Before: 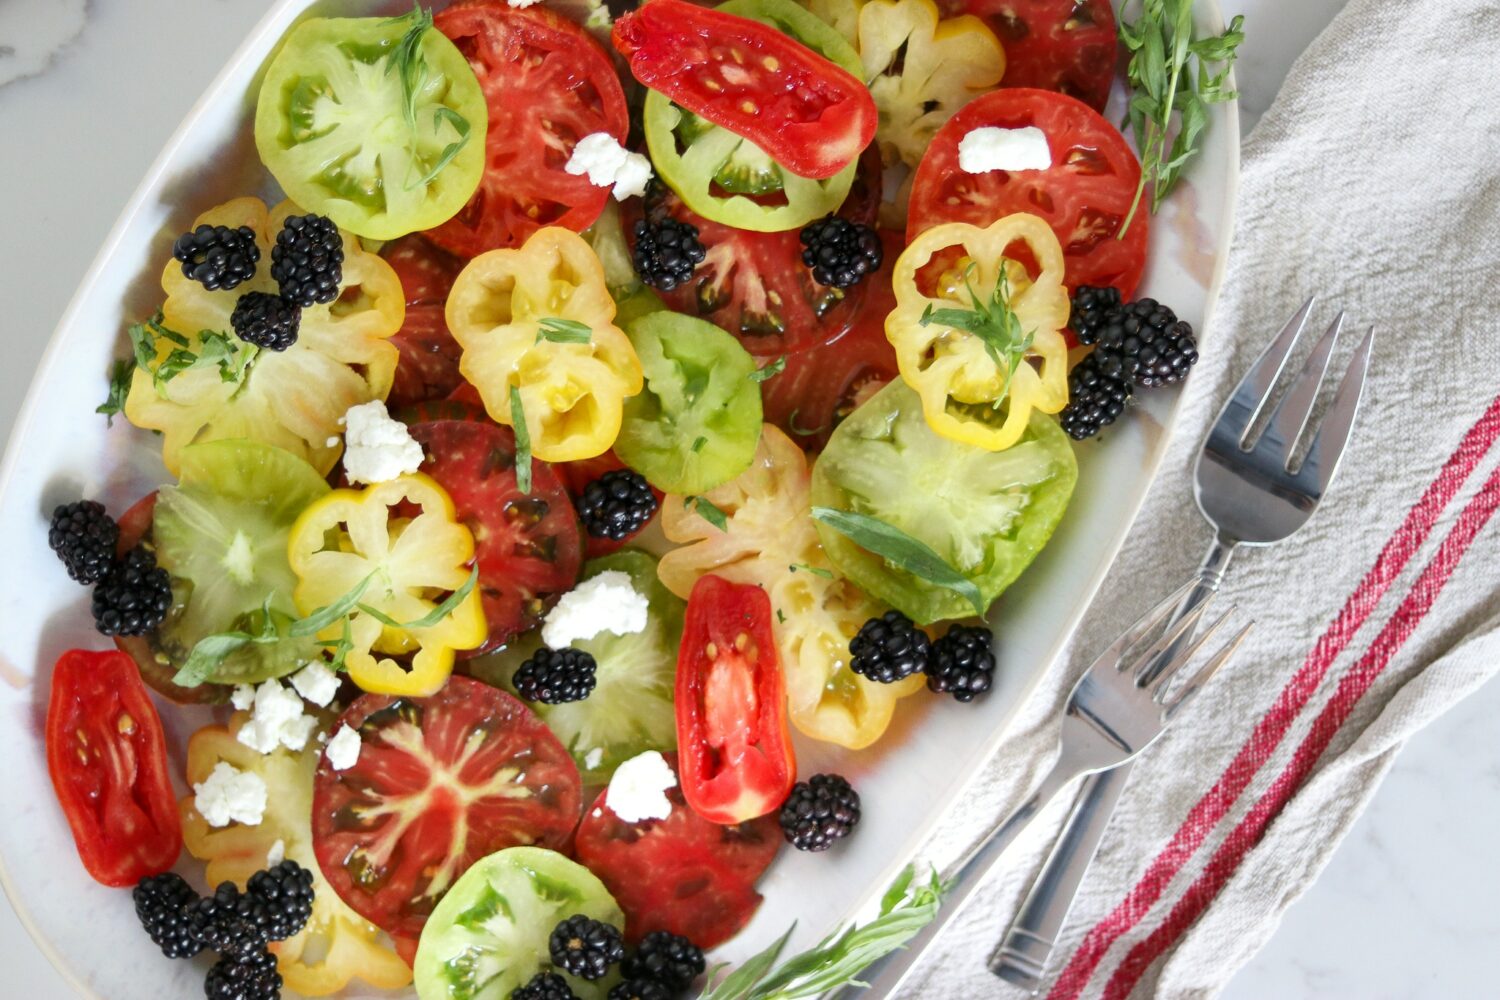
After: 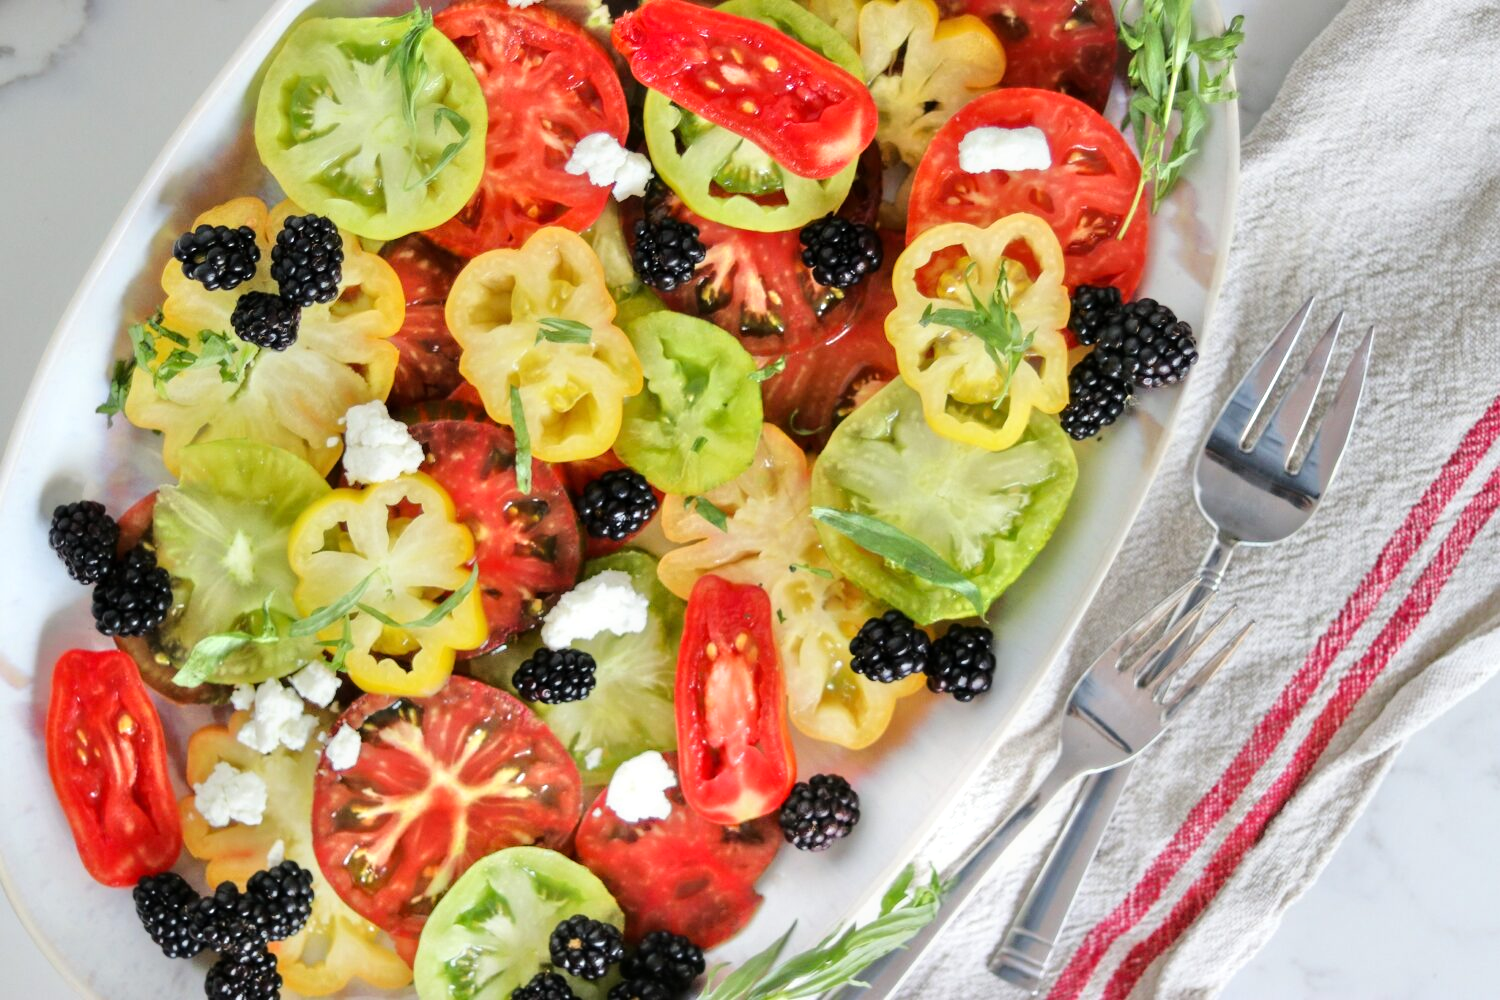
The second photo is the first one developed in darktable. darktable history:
tone equalizer: -8 EV -0.509 EV, -7 EV -0.308 EV, -6 EV -0.064 EV, -5 EV 0.378 EV, -4 EV 0.957 EV, -3 EV 0.786 EV, -2 EV -0.013 EV, -1 EV 0.128 EV, +0 EV -0.026 EV, smoothing diameter 2.12%, edges refinement/feathering 15.26, mask exposure compensation -1.57 EV, filter diffusion 5
